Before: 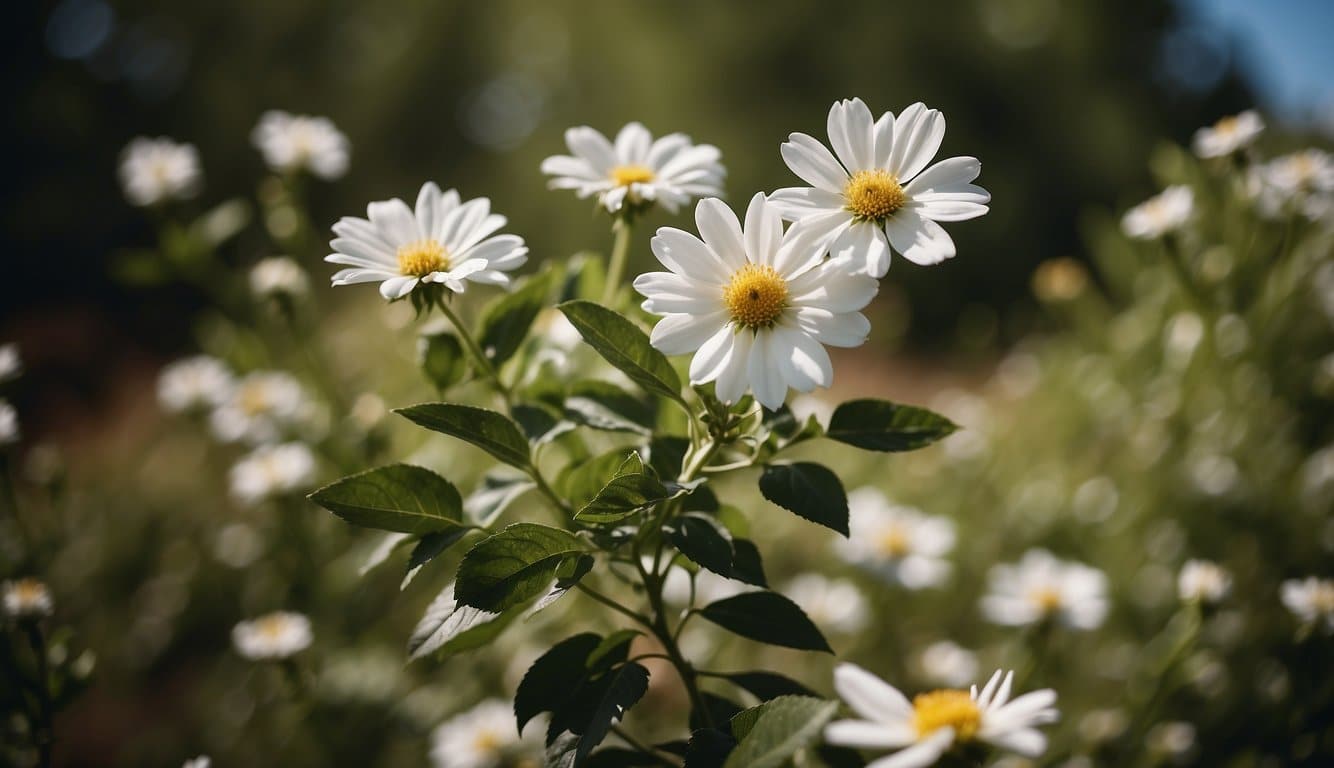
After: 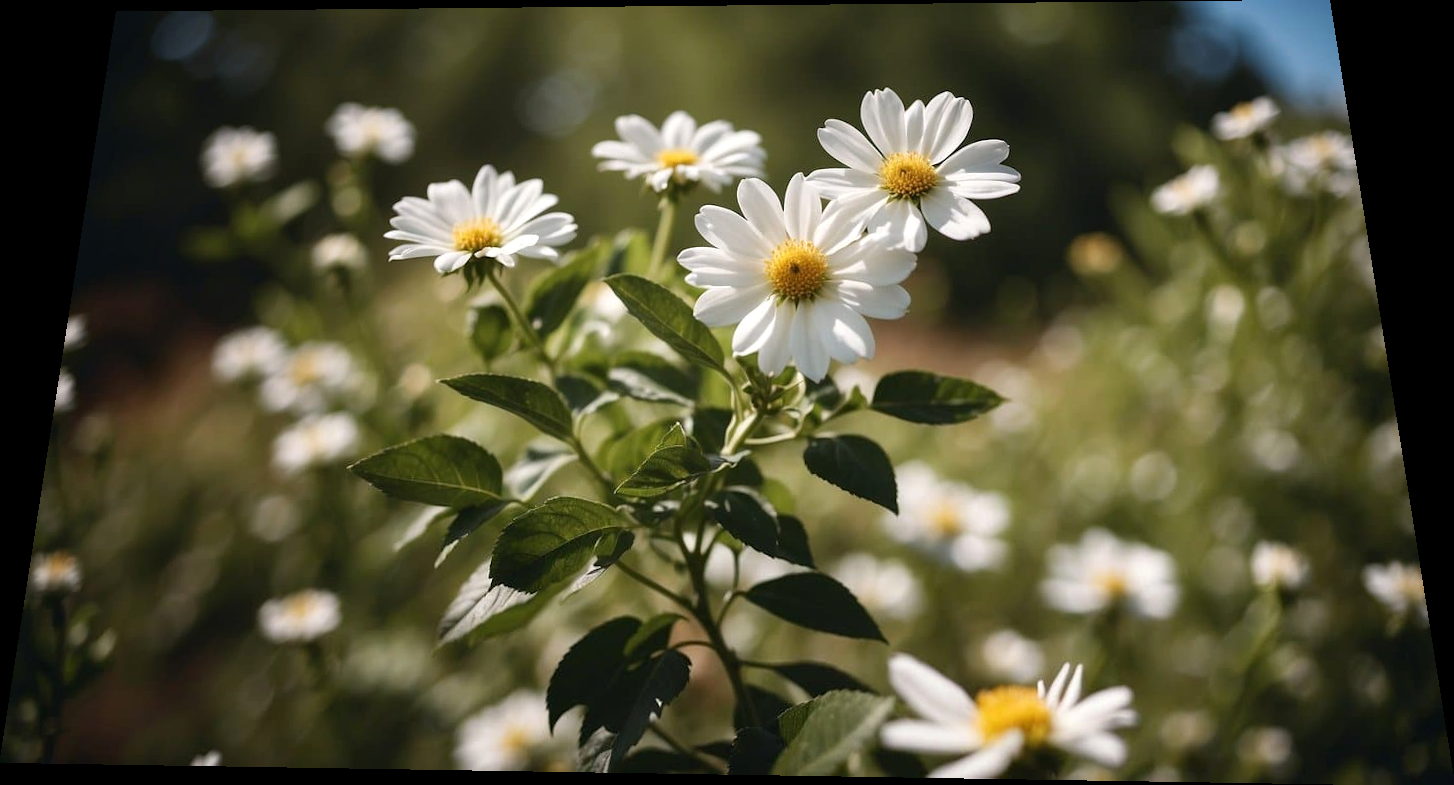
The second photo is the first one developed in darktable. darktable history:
exposure: exposure 0.2 EV, compensate highlight preservation false
rotate and perspective: rotation 0.128°, lens shift (vertical) -0.181, lens shift (horizontal) -0.044, shear 0.001, automatic cropping off
